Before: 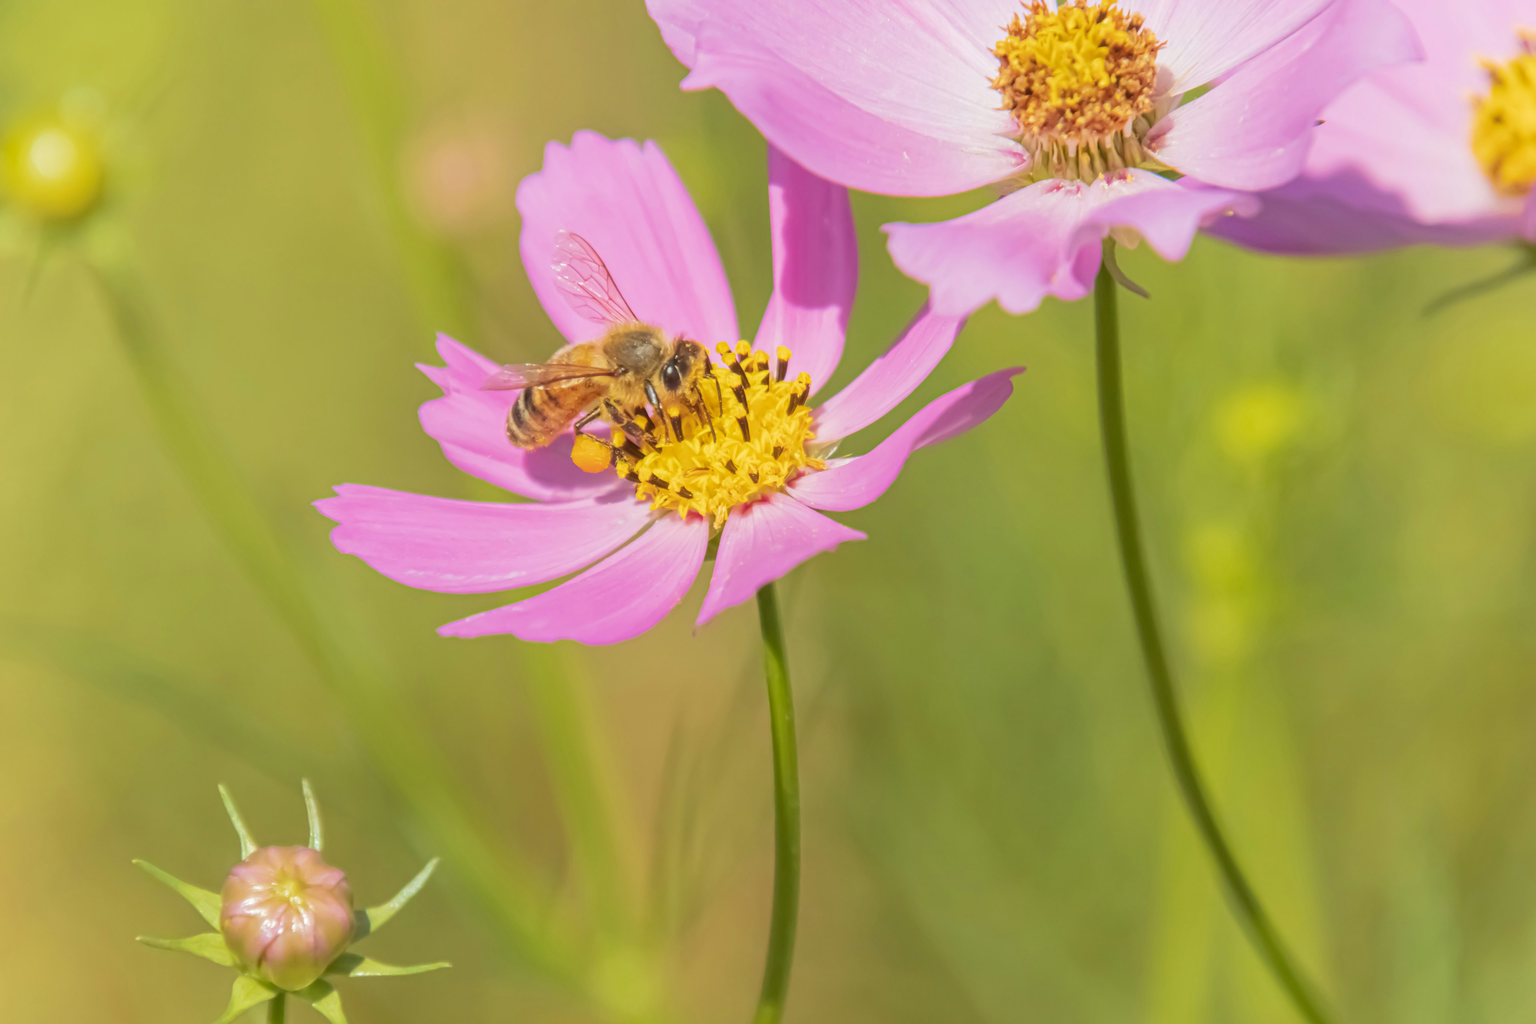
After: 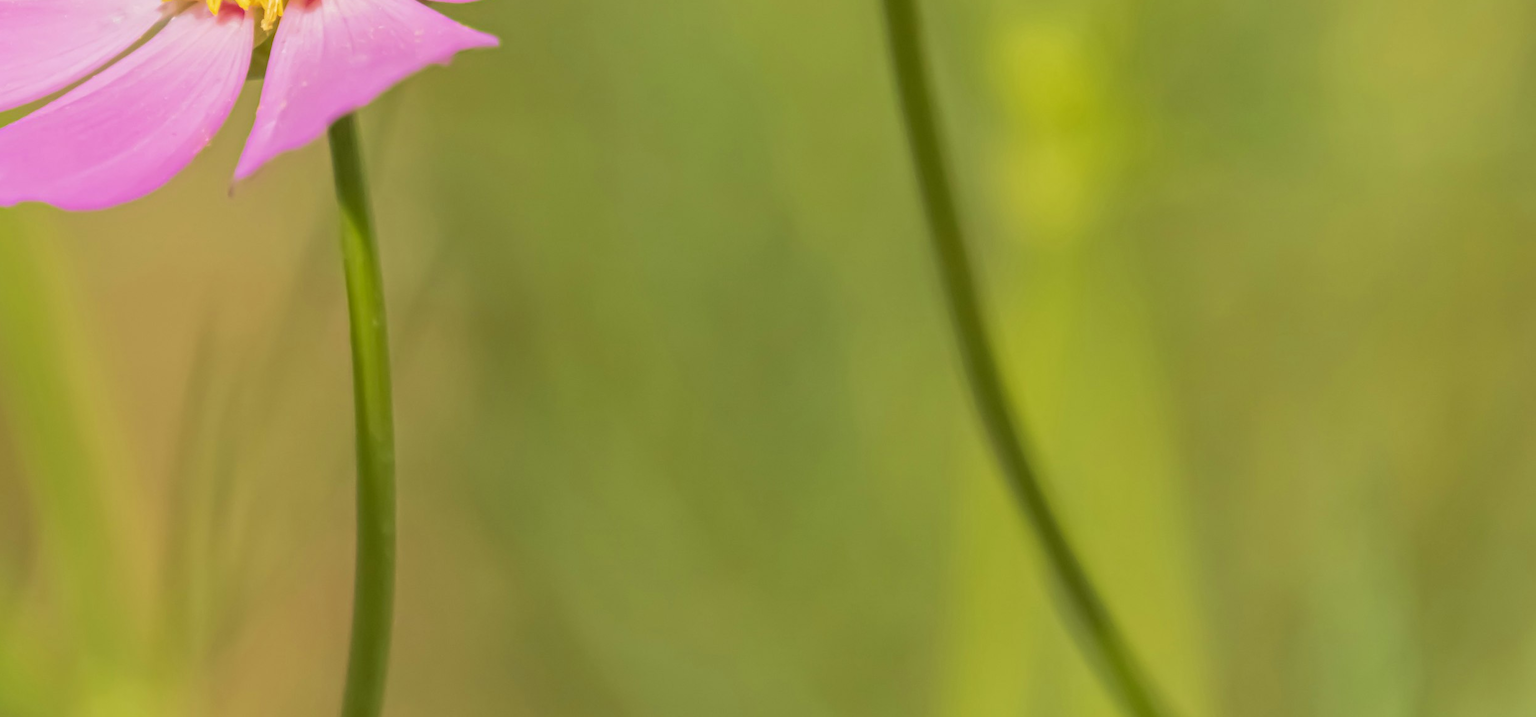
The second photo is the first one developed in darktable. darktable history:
crop and rotate: left 35.497%, top 49.775%, bottom 5.01%
